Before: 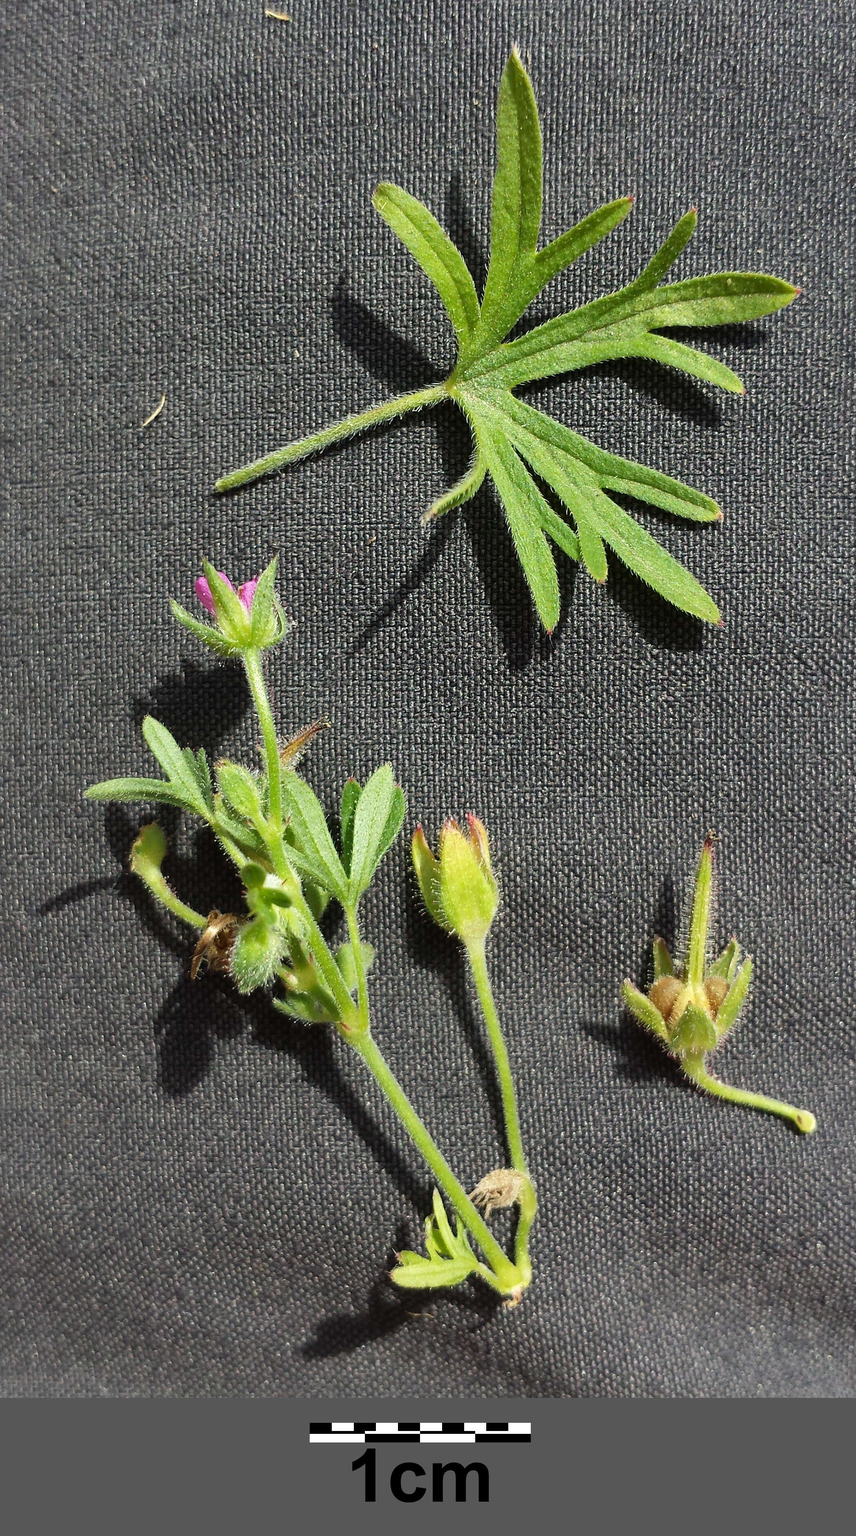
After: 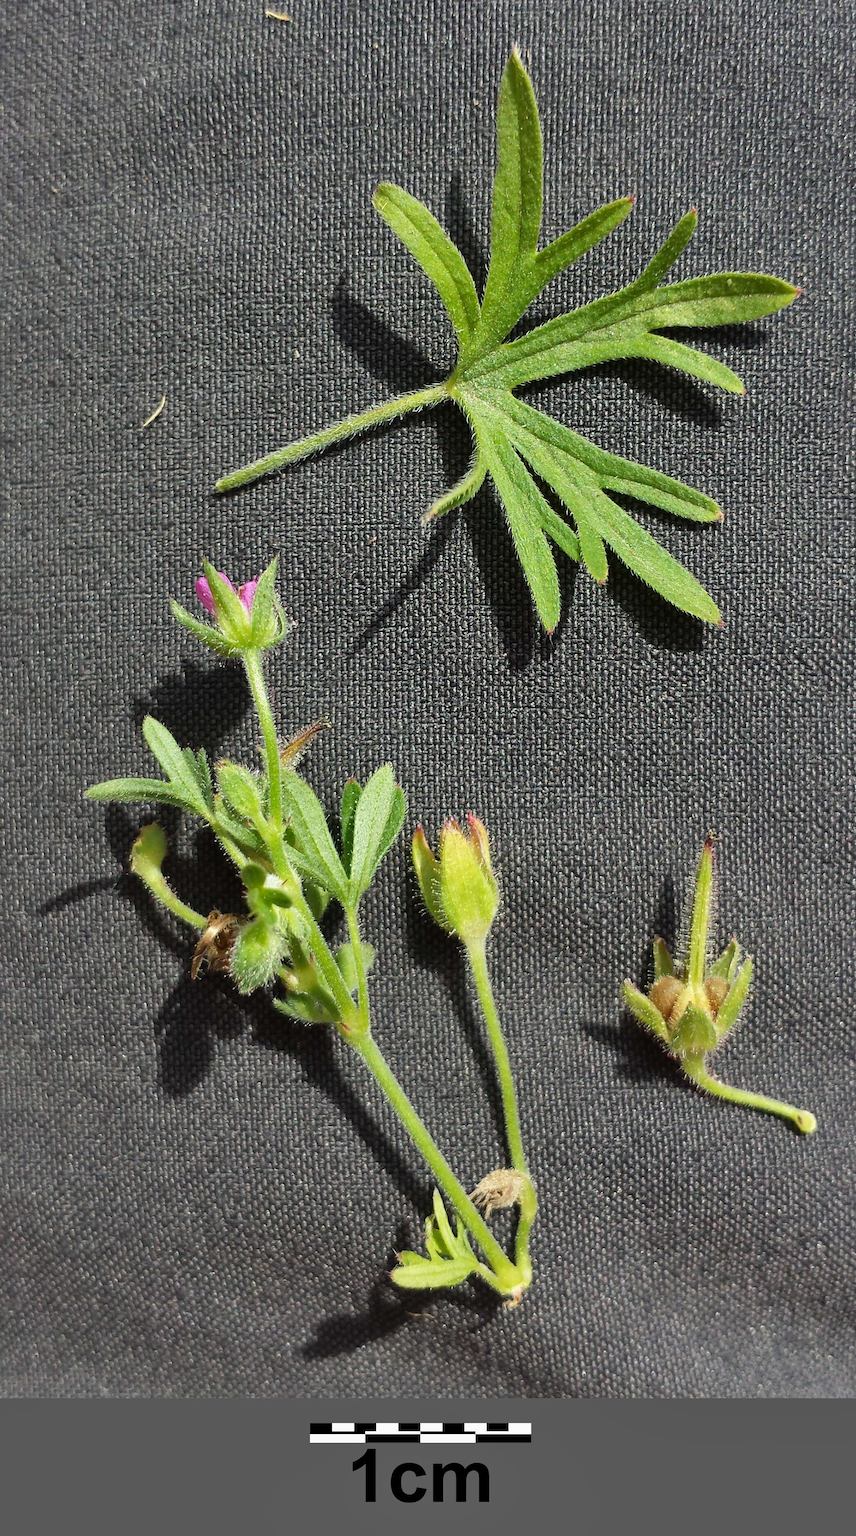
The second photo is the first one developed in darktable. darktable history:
shadows and highlights: shadows 43.44, white point adjustment -1.55, soften with gaussian
